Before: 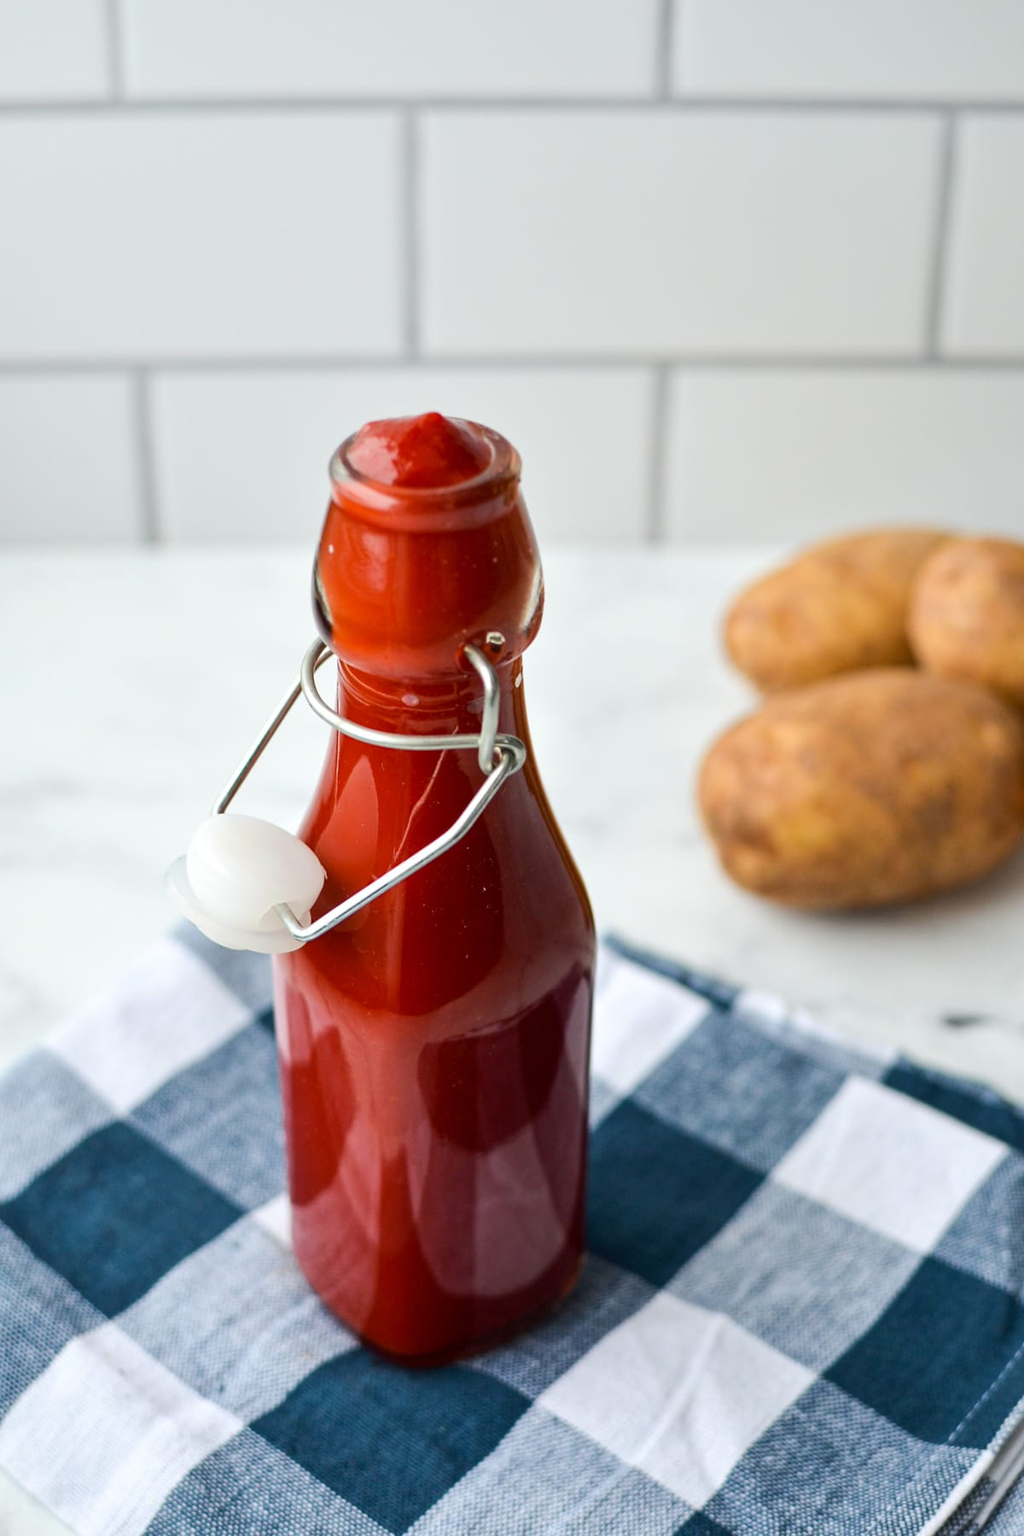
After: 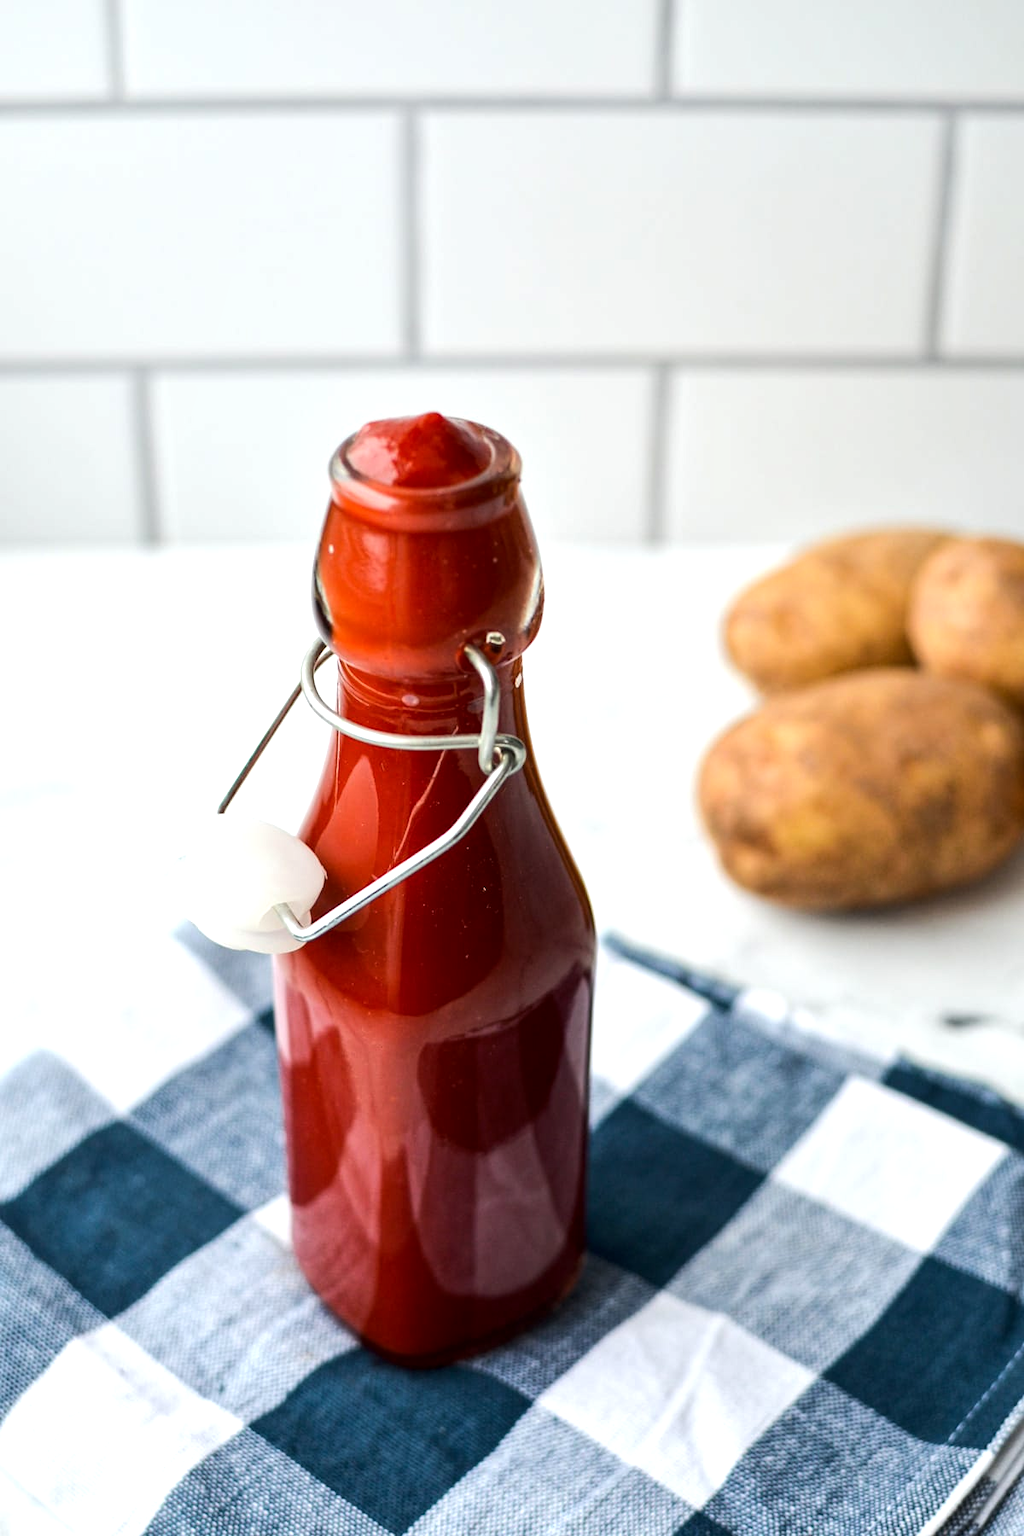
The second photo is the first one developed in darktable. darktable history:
tone equalizer: -8 EV -0.417 EV, -7 EV -0.389 EV, -6 EV -0.333 EV, -5 EV -0.222 EV, -3 EV 0.222 EV, -2 EV 0.333 EV, -1 EV 0.389 EV, +0 EV 0.417 EV, edges refinement/feathering 500, mask exposure compensation -1.57 EV, preserve details no
local contrast: highlights 100%, shadows 100%, detail 120%, midtone range 0.2
exposure: compensate highlight preservation false
